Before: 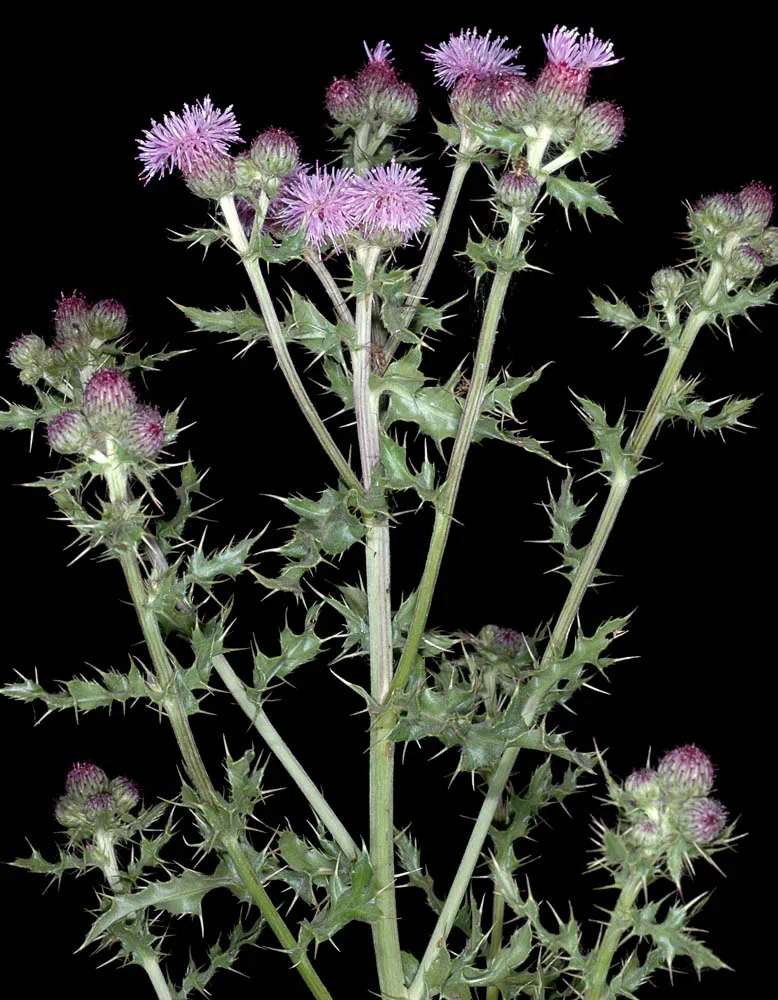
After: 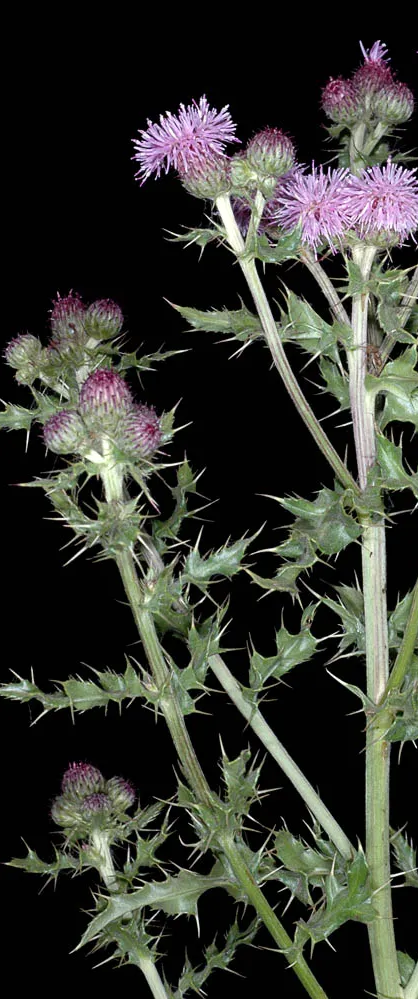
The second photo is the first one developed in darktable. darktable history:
crop: left 0.587%, right 45.588%, bottom 0.086%
tone equalizer: on, module defaults
